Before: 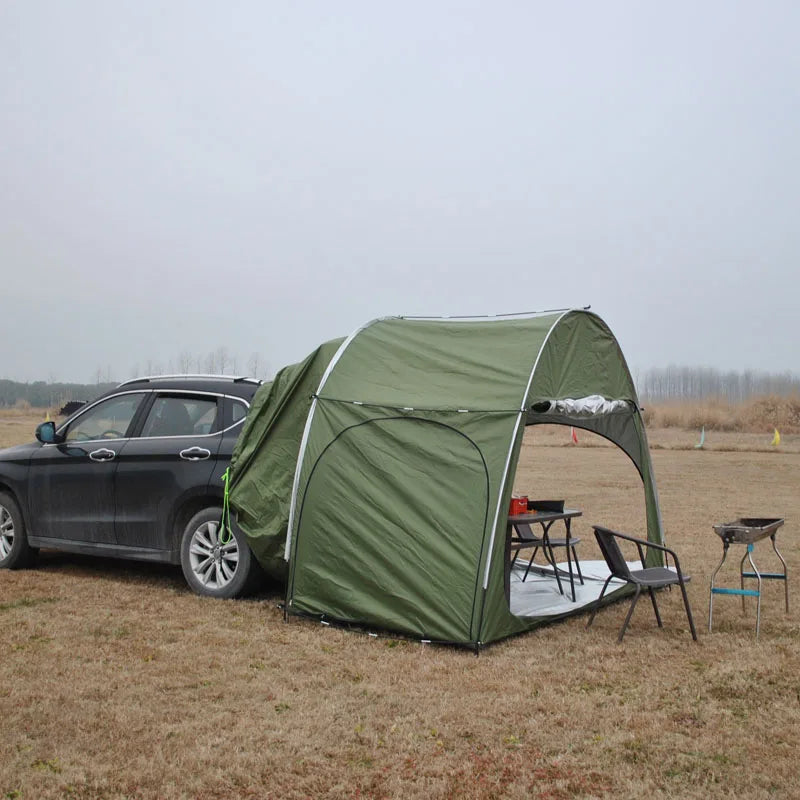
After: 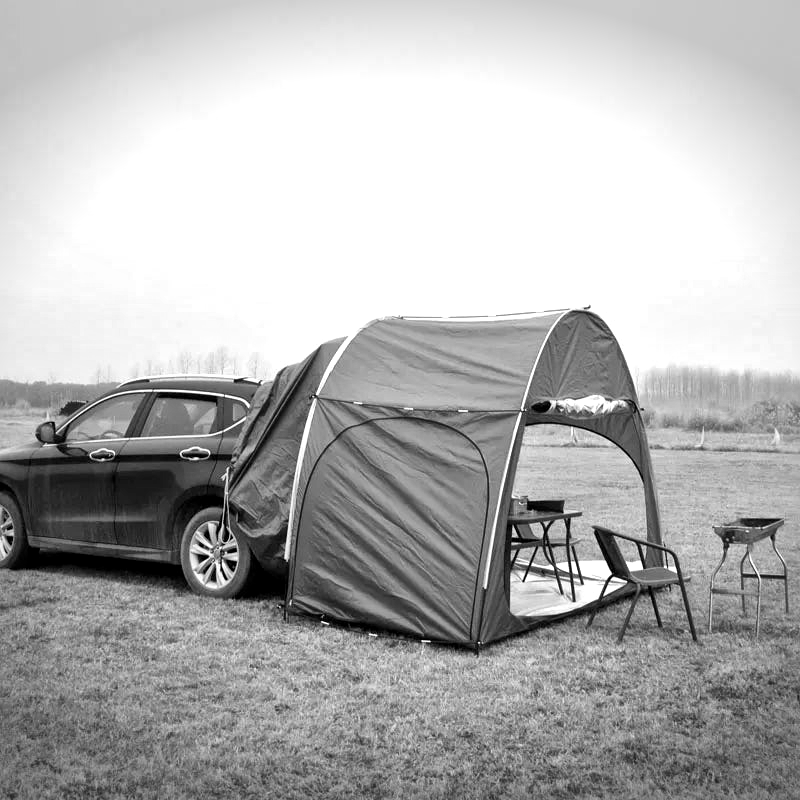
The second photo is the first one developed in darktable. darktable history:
vignetting: fall-off start 99.18%, width/height ratio 1.31, unbound false
color zones: curves: ch0 [(0.004, 0.588) (0.116, 0.636) (0.259, 0.476) (0.423, 0.464) (0.75, 0.5)]; ch1 [(0, 0) (0.143, 0) (0.286, 0) (0.429, 0) (0.571, 0) (0.714, 0) (0.857, 0)]
tone equalizer: -8 EV -0.763 EV, -7 EV -0.721 EV, -6 EV -0.616 EV, -5 EV -0.386 EV, -3 EV 0.403 EV, -2 EV 0.6 EV, -1 EV 0.681 EV, +0 EV 0.75 EV
local contrast: mode bilateral grid, contrast 20, coarseness 21, detail 150%, midtone range 0.2
